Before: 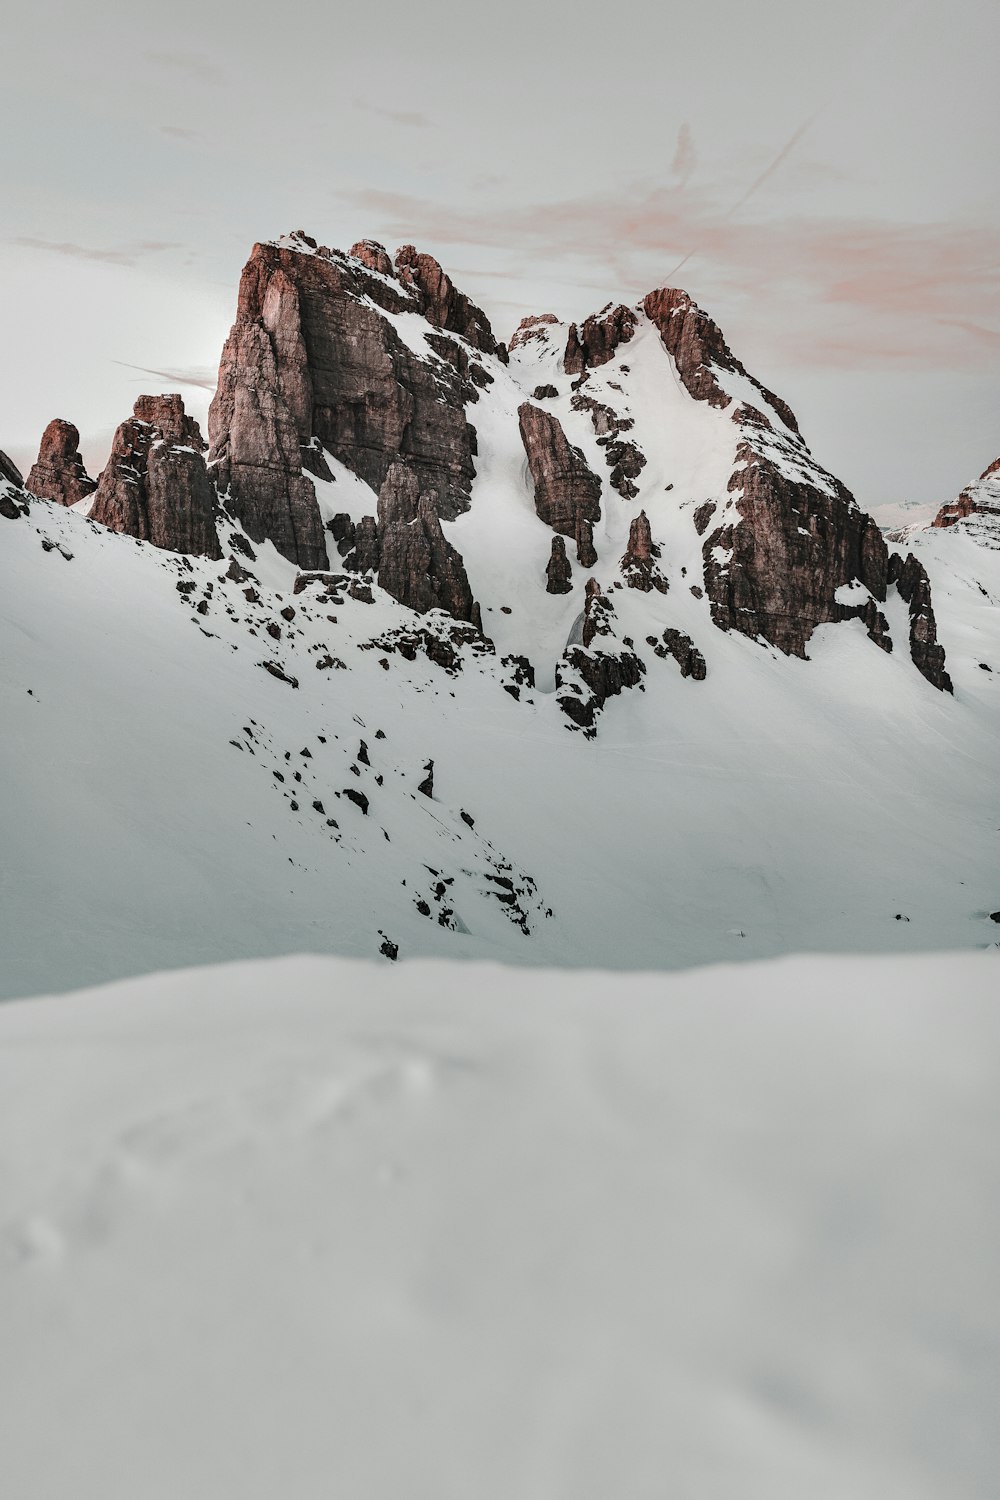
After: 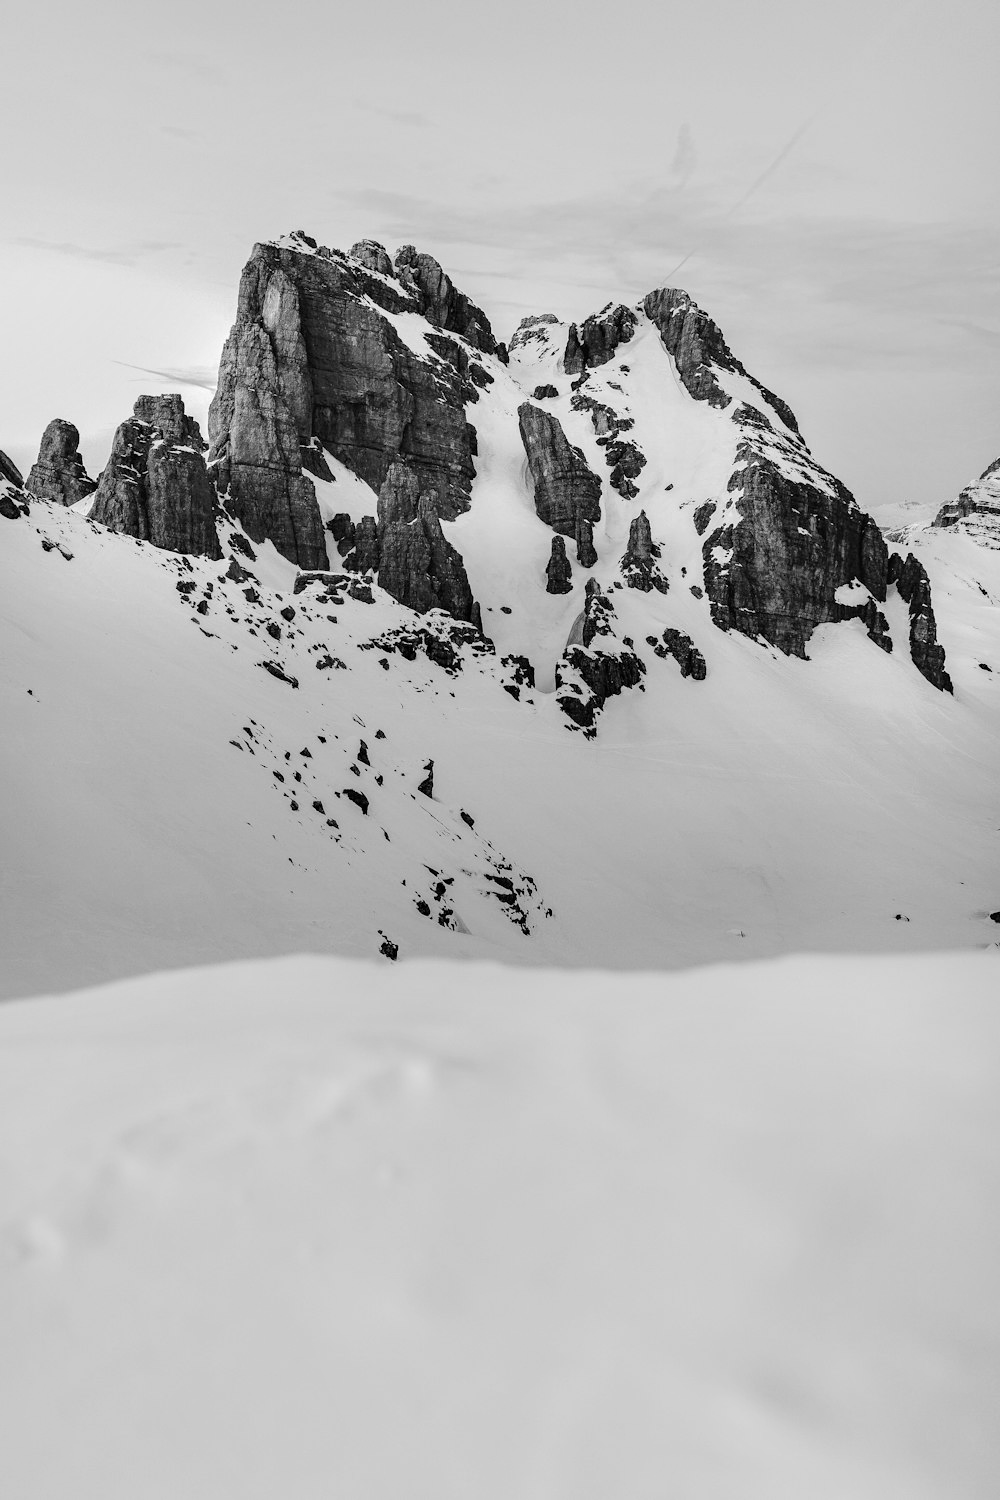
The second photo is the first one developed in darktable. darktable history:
color contrast: green-magenta contrast 0, blue-yellow contrast 0
tone equalizer: on, module defaults
shadows and highlights: shadows -24.28, highlights 49.77, soften with gaussian
